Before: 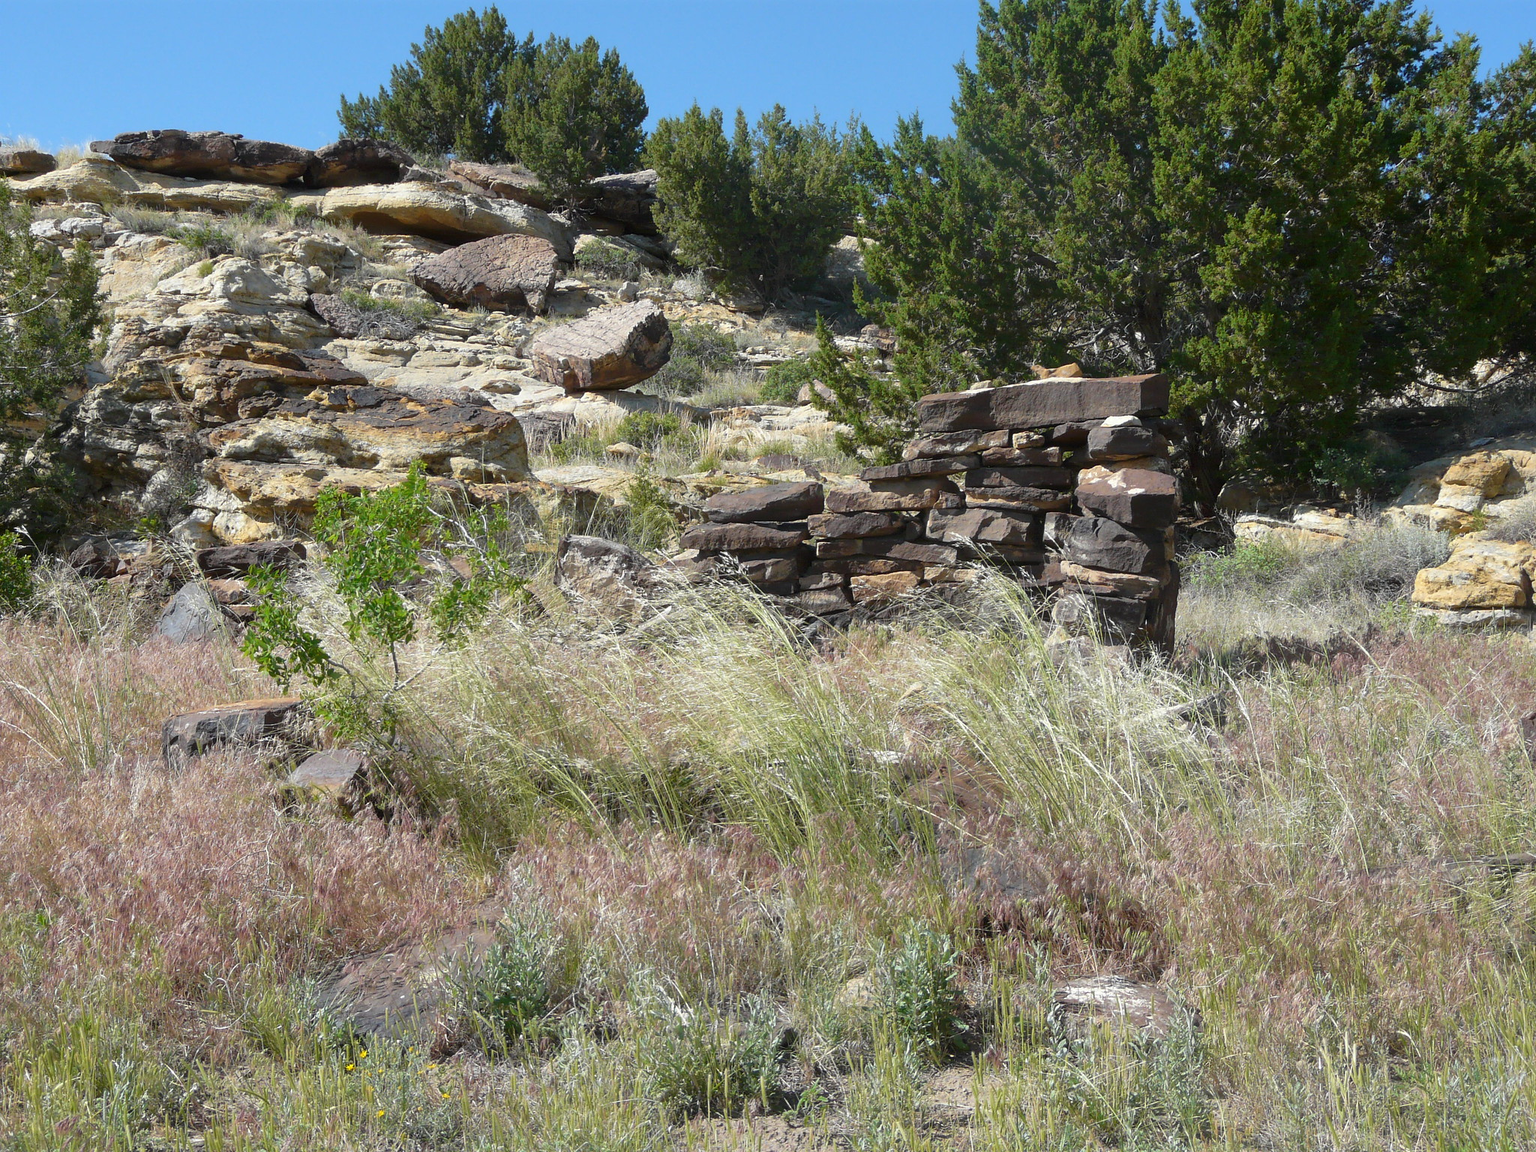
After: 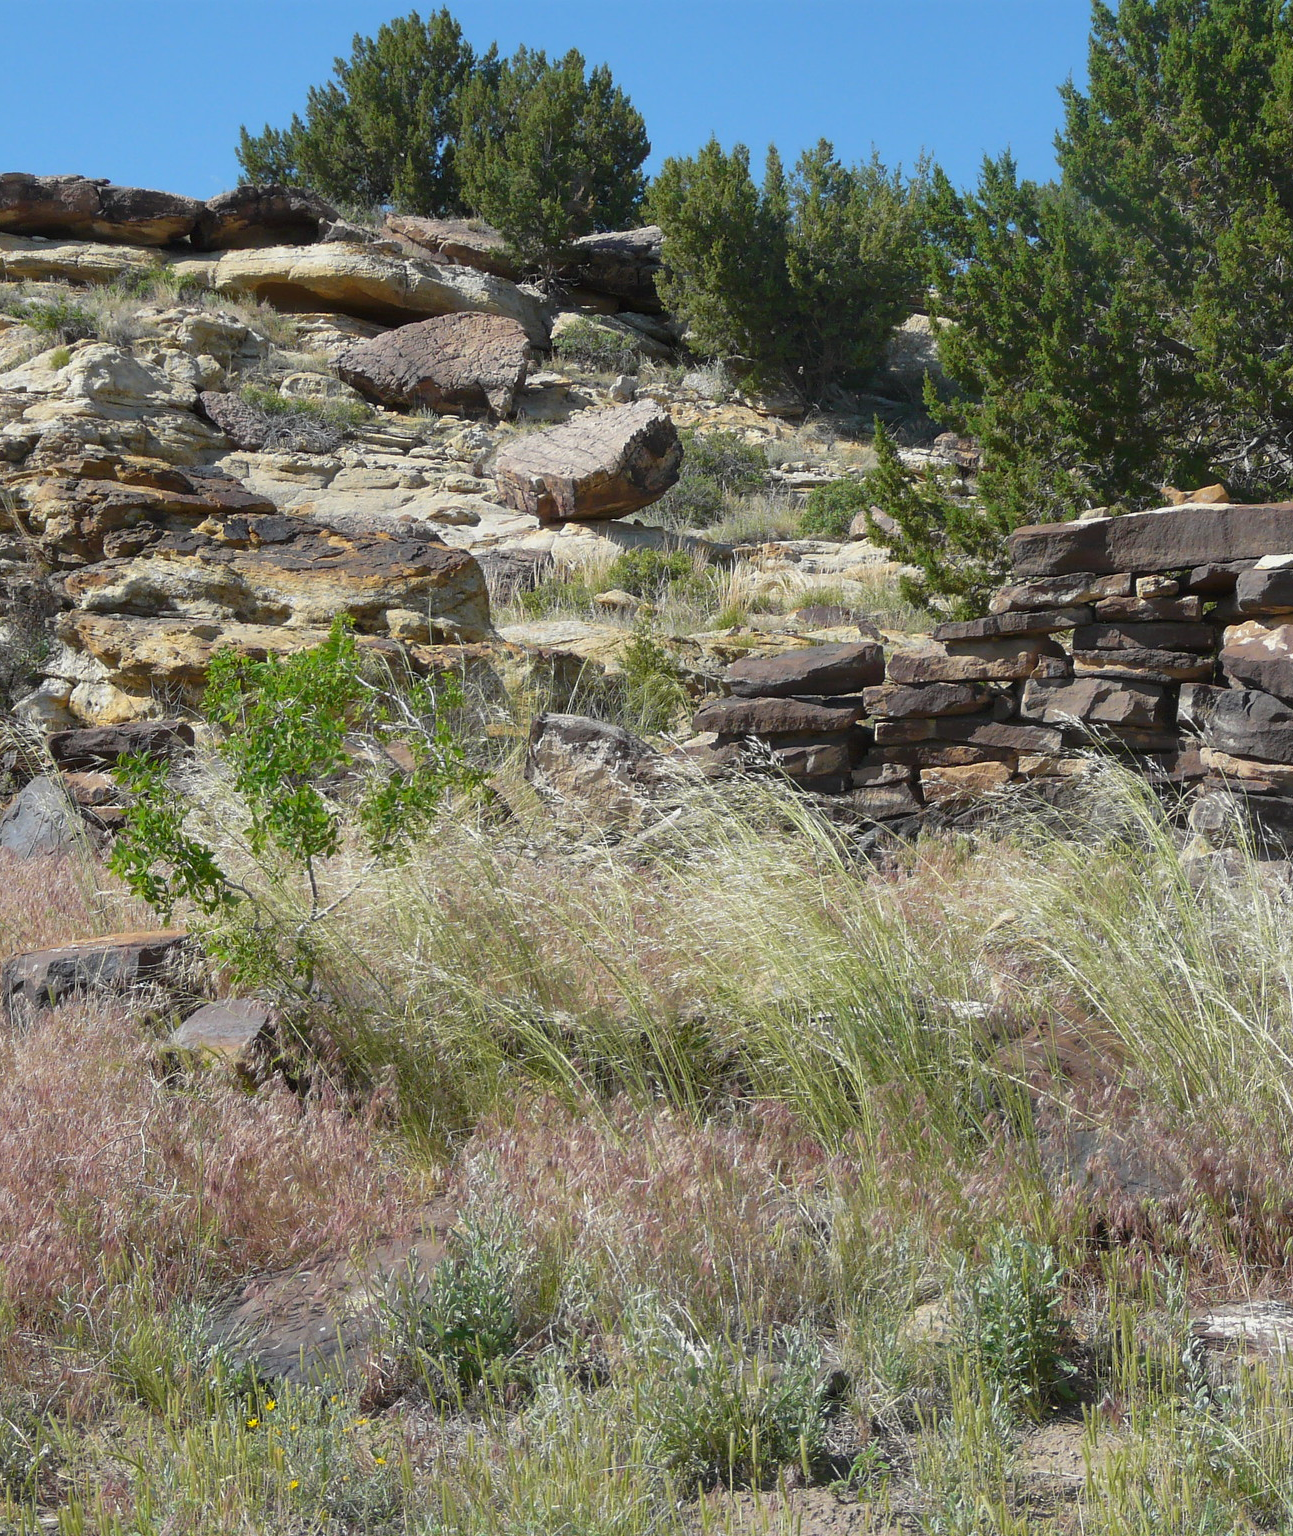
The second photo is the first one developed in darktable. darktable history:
shadows and highlights: shadows 25.48, white point adjustment -3.14, highlights -29.91
crop: left 10.488%, right 26.344%
